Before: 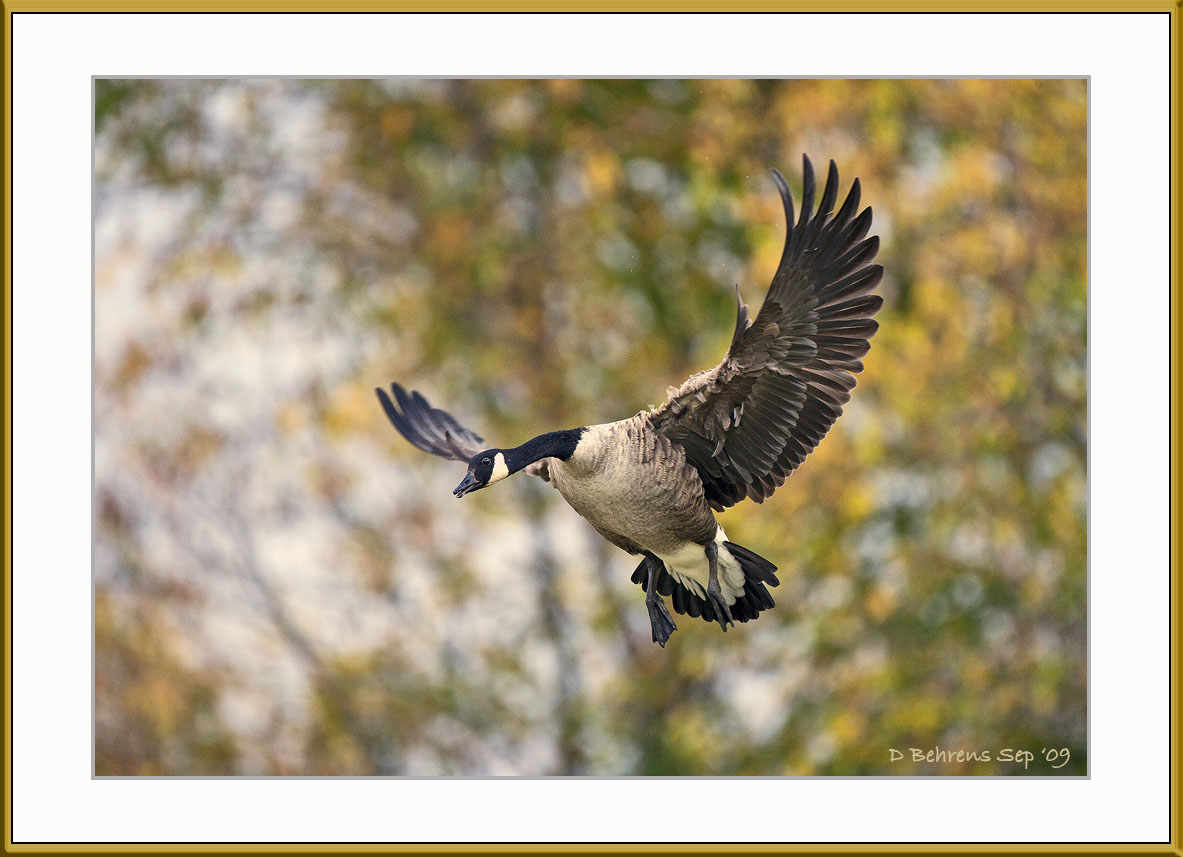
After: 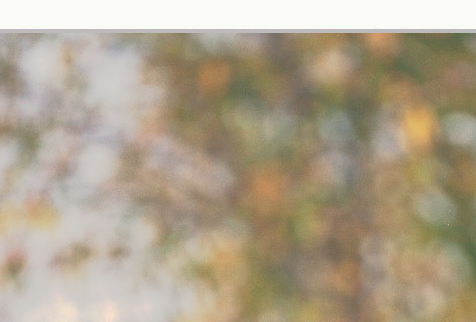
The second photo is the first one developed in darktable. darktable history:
tone curve: curves: ch0 [(0, 0) (0.003, 0.313) (0.011, 0.317) (0.025, 0.317) (0.044, 0.322) (0.069, 0.327) (0.1, 0.335) (0.136, 0.347) (0.177, 0.364) (0.224, 0.384) (0.277, 0.421) (0.335, 0.459) (0.399, 0.501) (0.468, 0.554) (0.543, 0.611) (0.623, 0.679) (0.709, 0.751) (0.801, 0.804) (0.898, 0.844) (1, 1)], preserve colors none
crop: left 15.515%, top 5.445%, right 44.207%, bottom 56.885%
